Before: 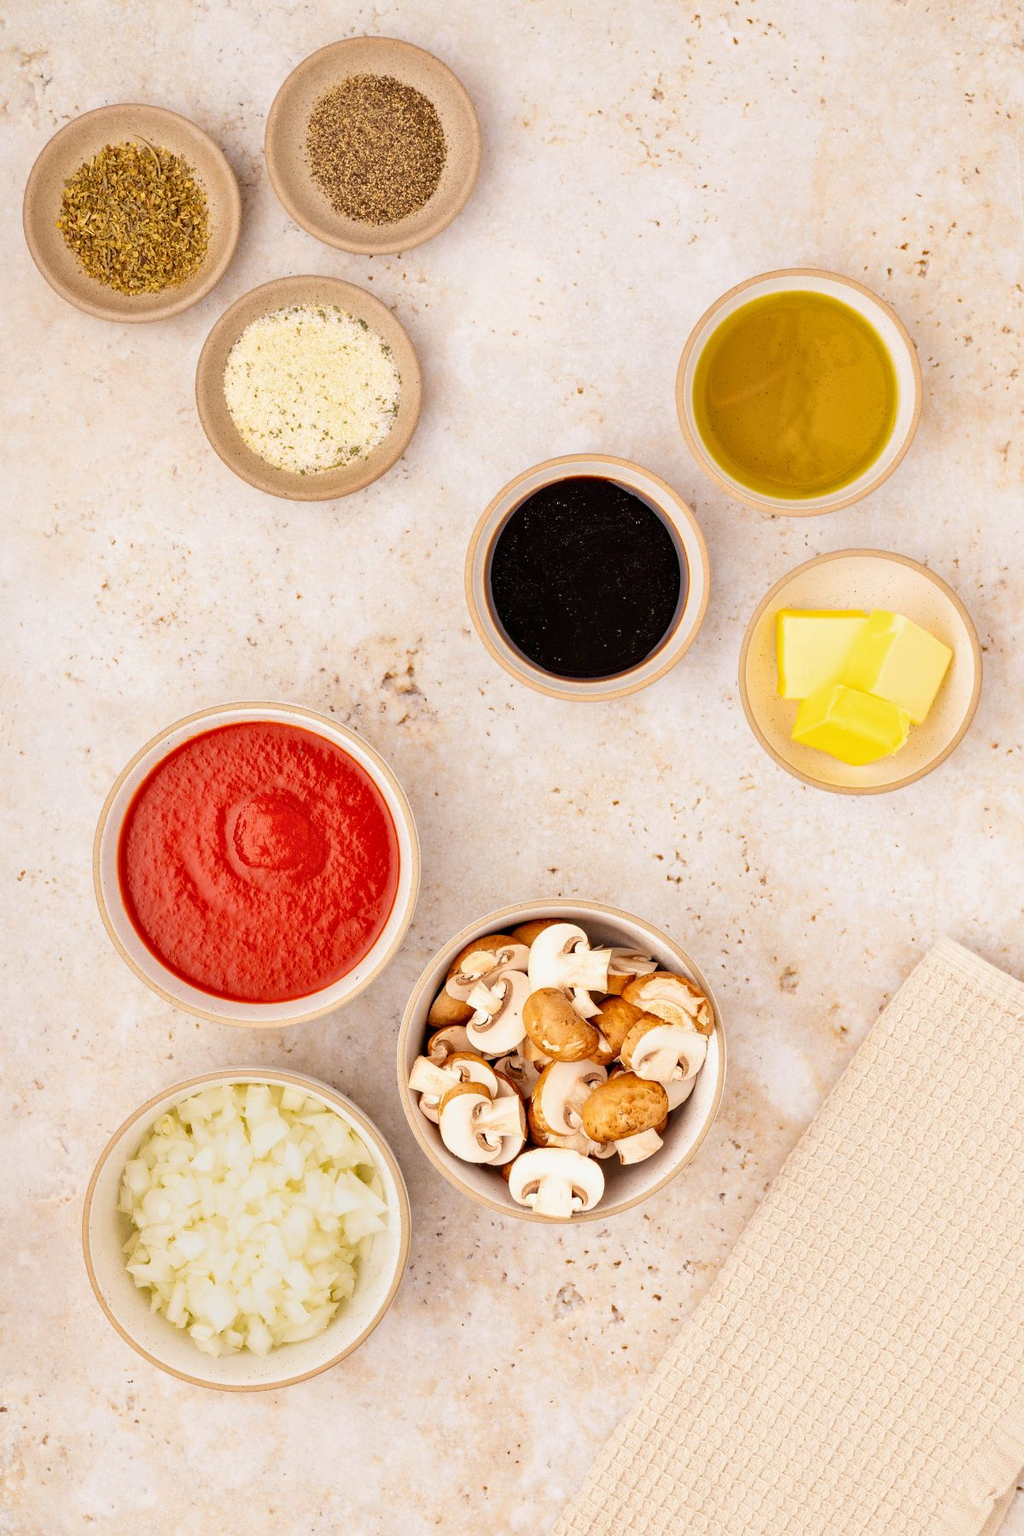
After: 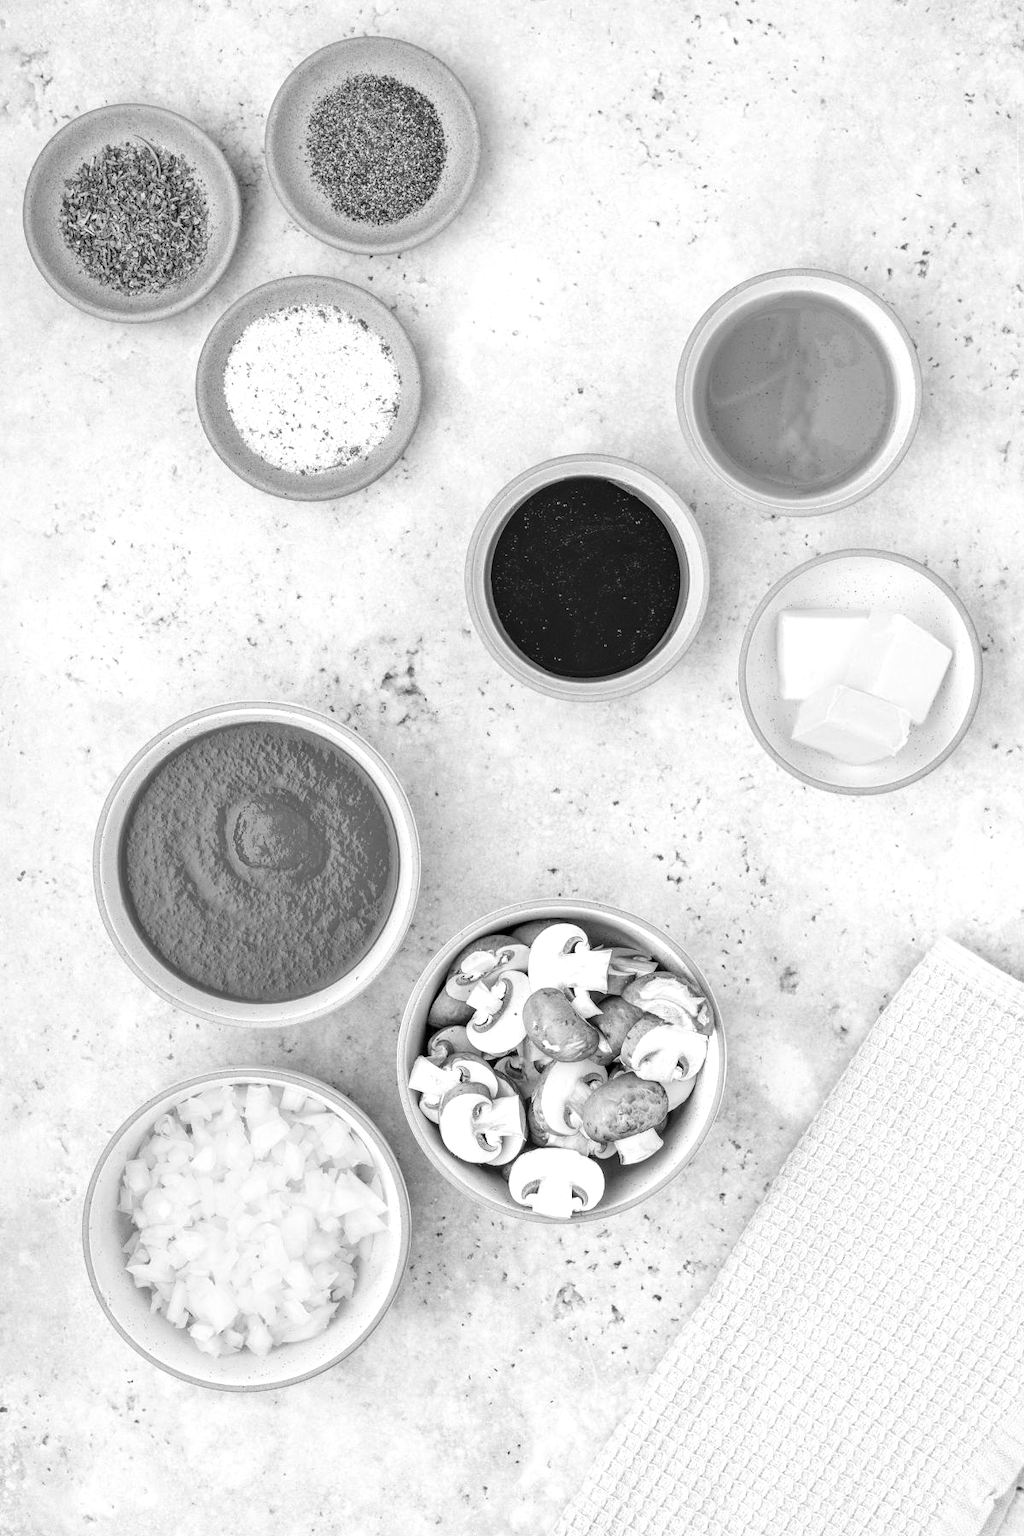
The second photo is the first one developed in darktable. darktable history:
local contrast: on, module defaults
exposure: black level correction 0, exposure 0.3 EV, compensate highlight preservation false
monochrome: a 32, b 64, size 2.3, highlights 1
